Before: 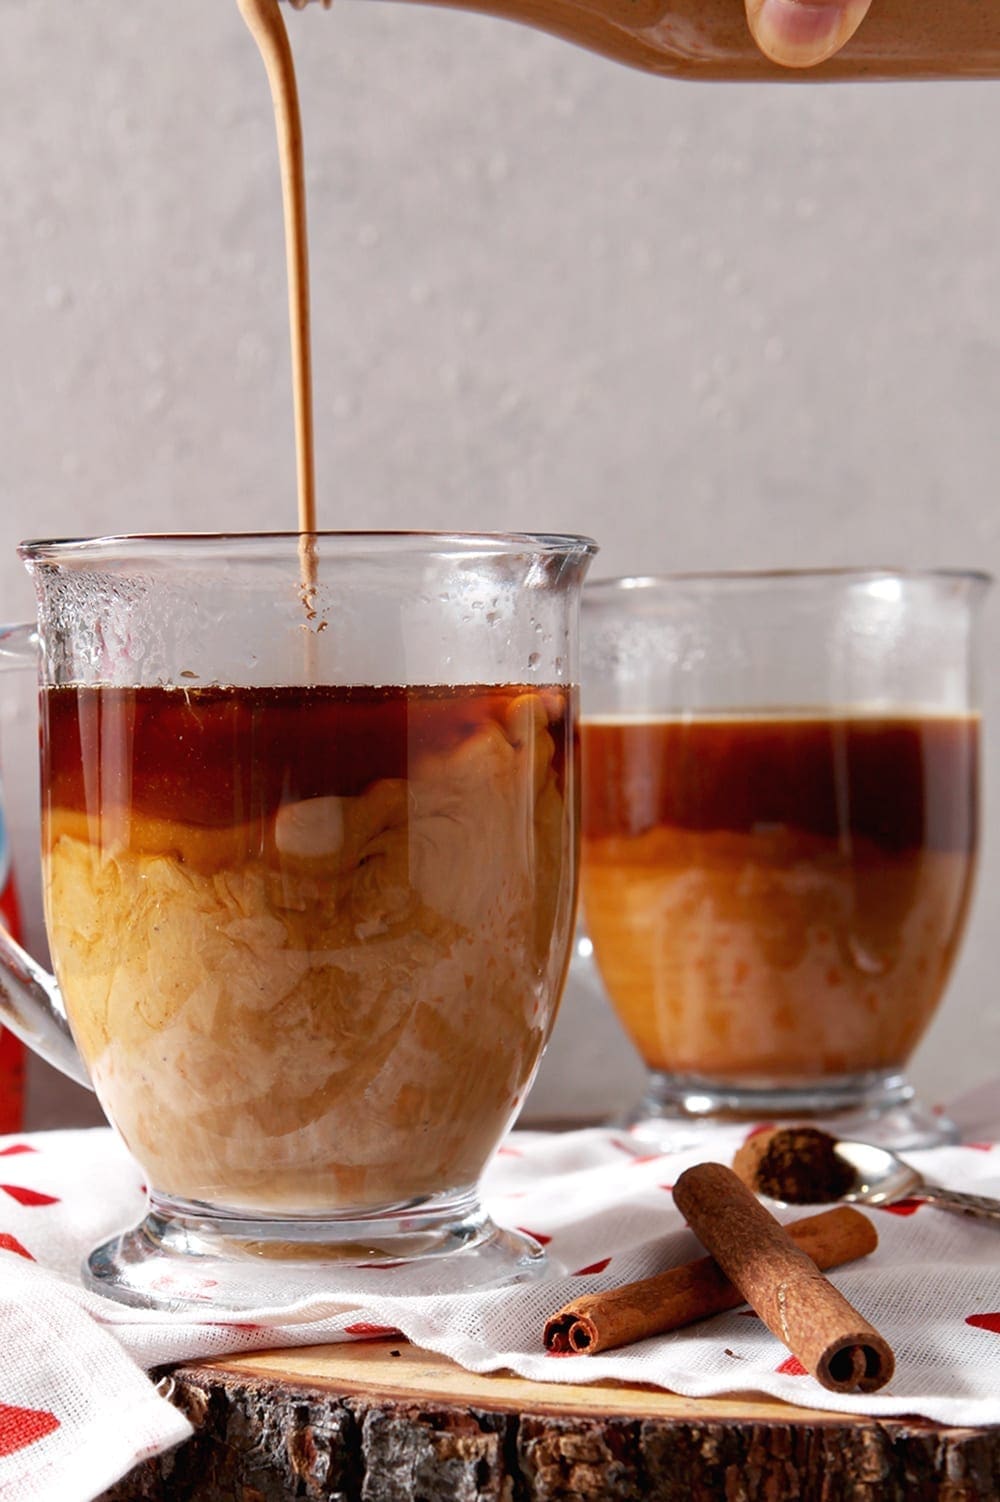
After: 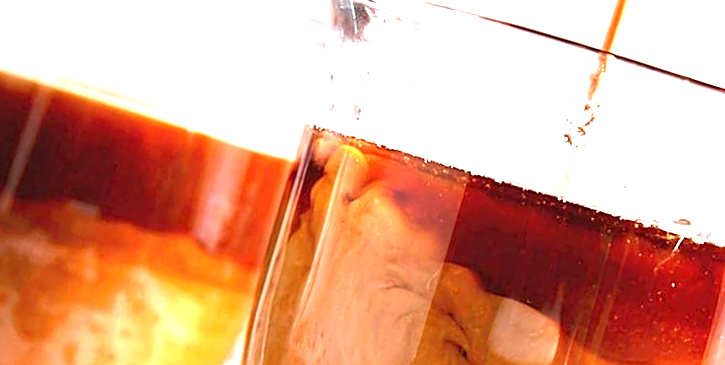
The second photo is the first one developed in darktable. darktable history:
exposure: exposure 2.04 EV, compensate highlight preservation false
crop and rotate: angle 16.12°, top 30.835%, bottom 35.653%
sharpen: on, module defaults
white balance: red 0.976, blue 1.04
